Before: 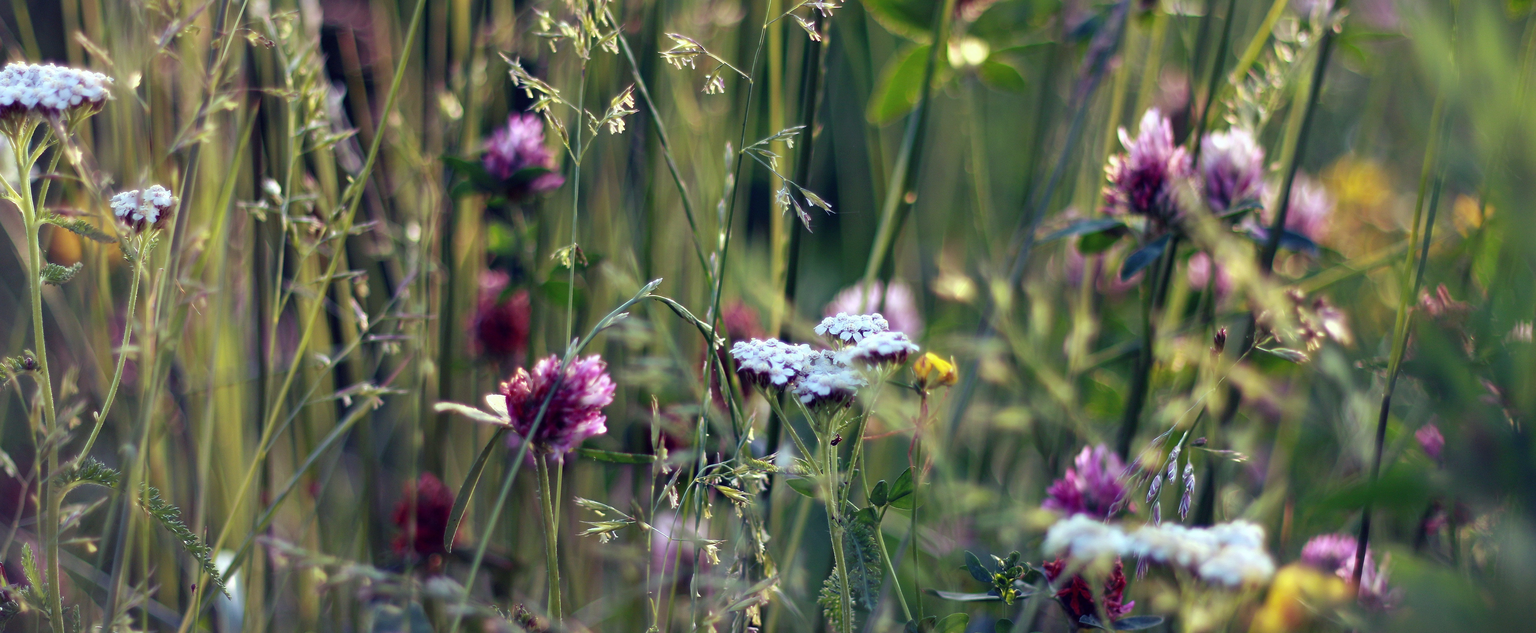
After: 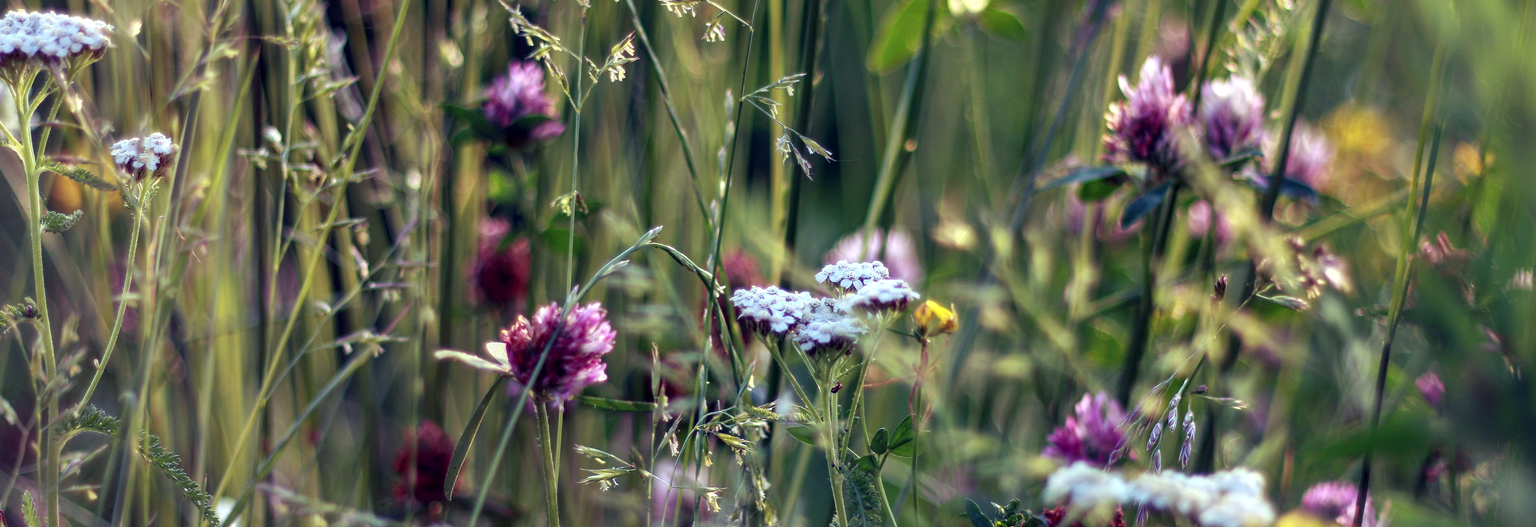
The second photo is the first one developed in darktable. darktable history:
local contrast: shadows 45%
crop and rotate: top 8.333%, bottom 8.333%
